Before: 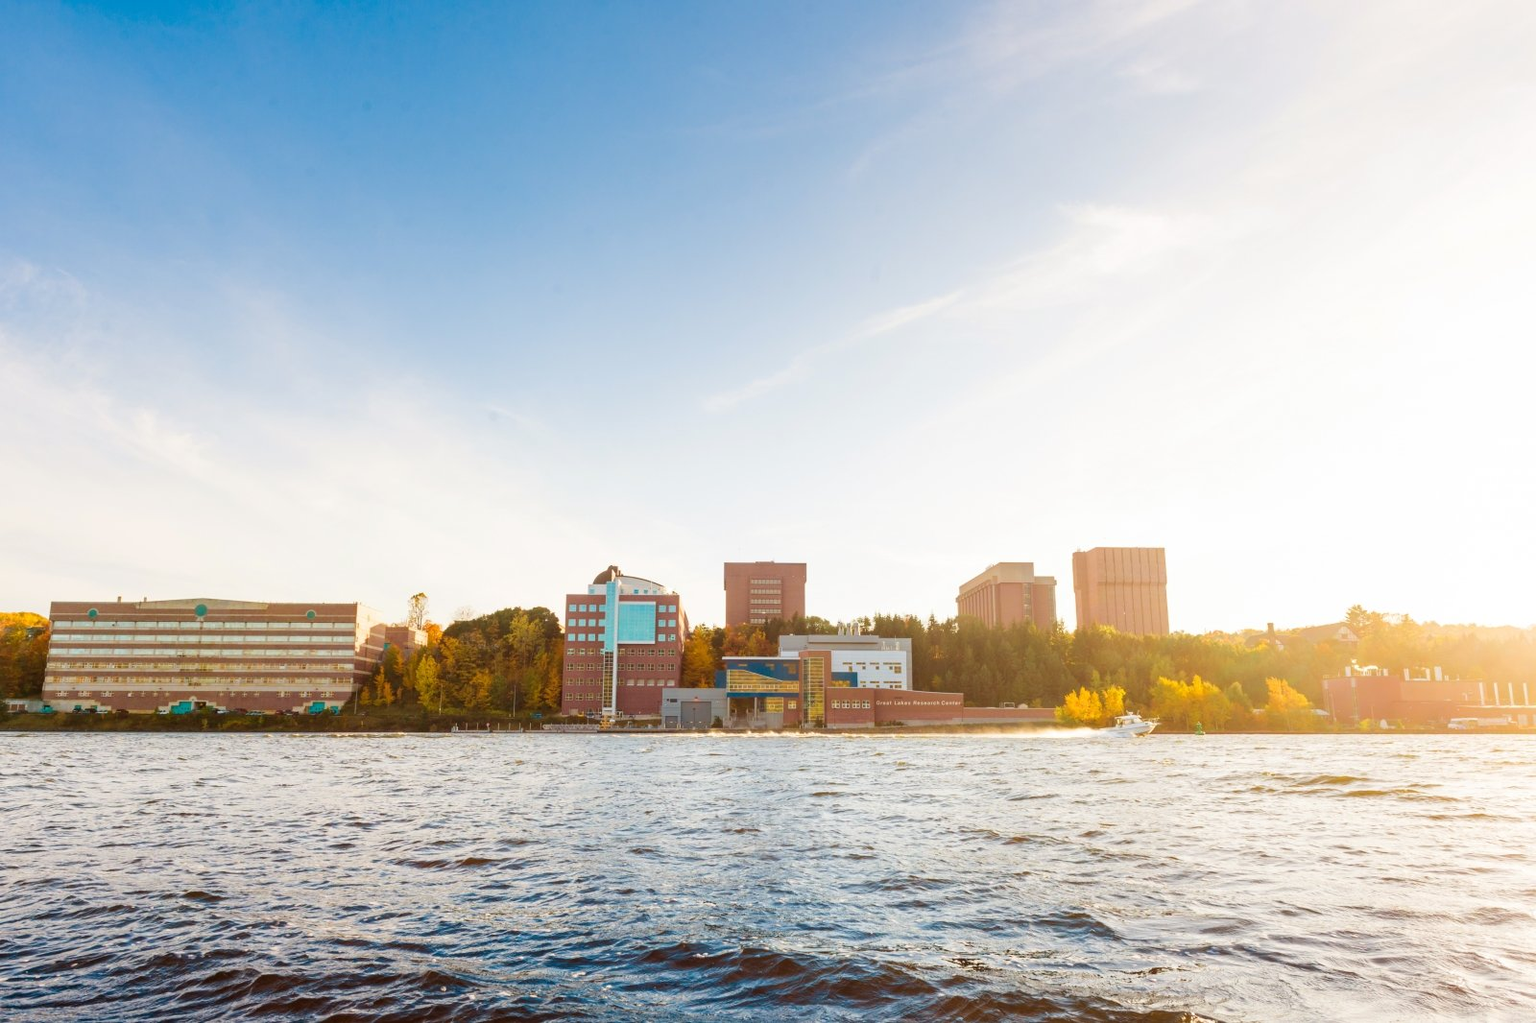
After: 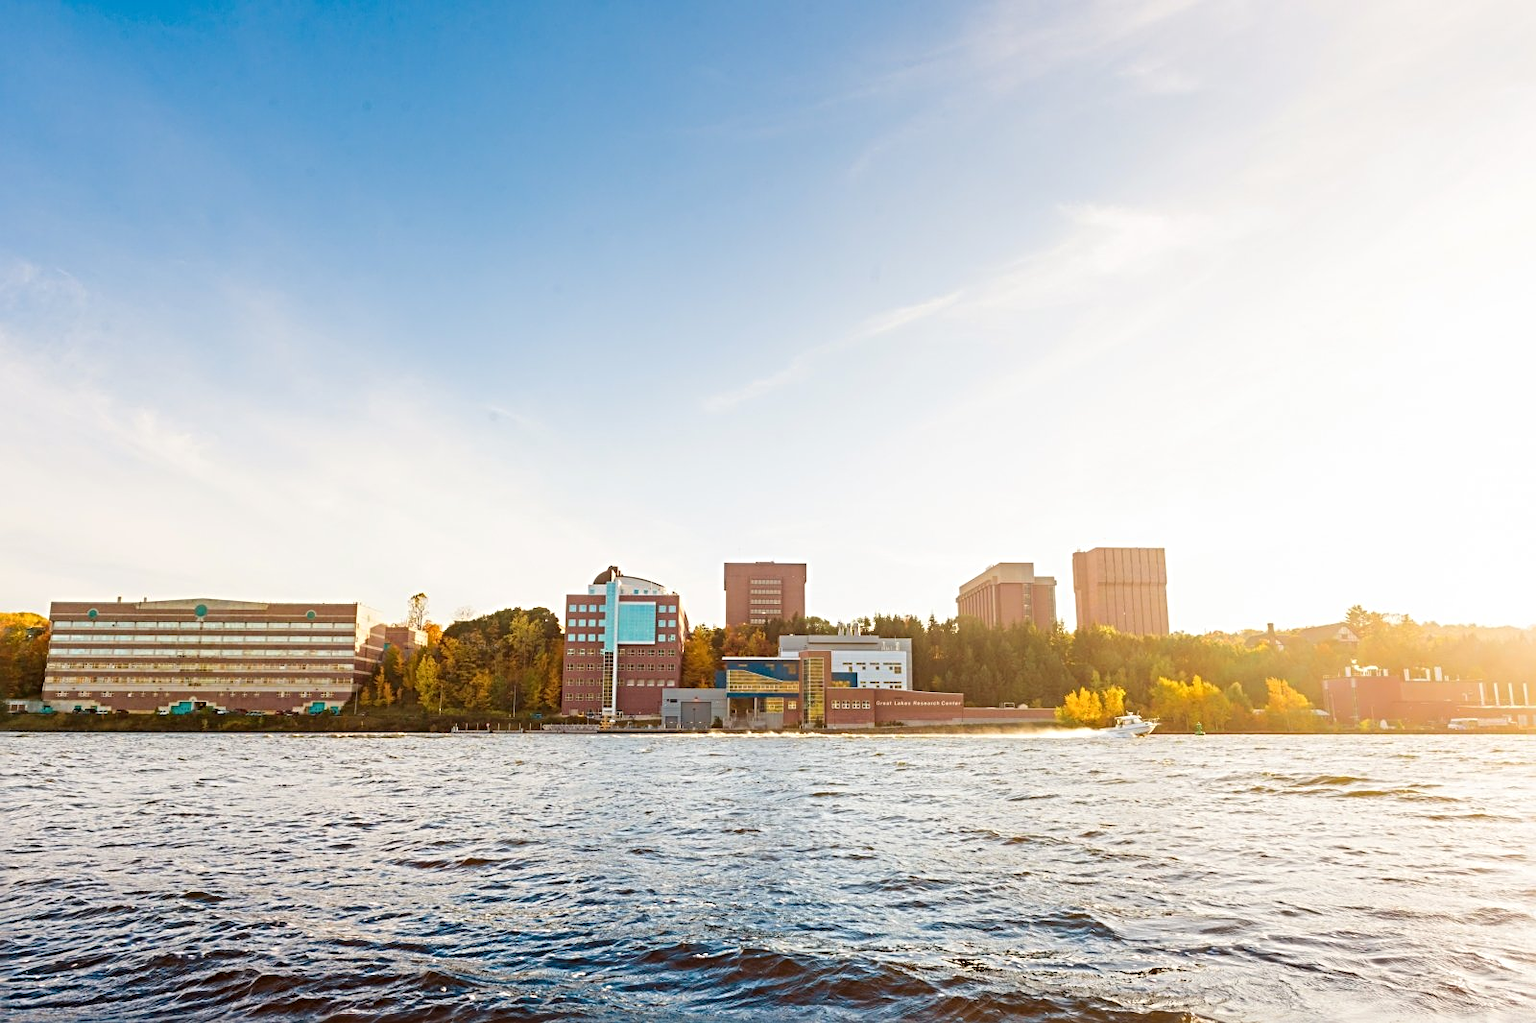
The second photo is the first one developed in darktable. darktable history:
sharpen: radius 3.995
